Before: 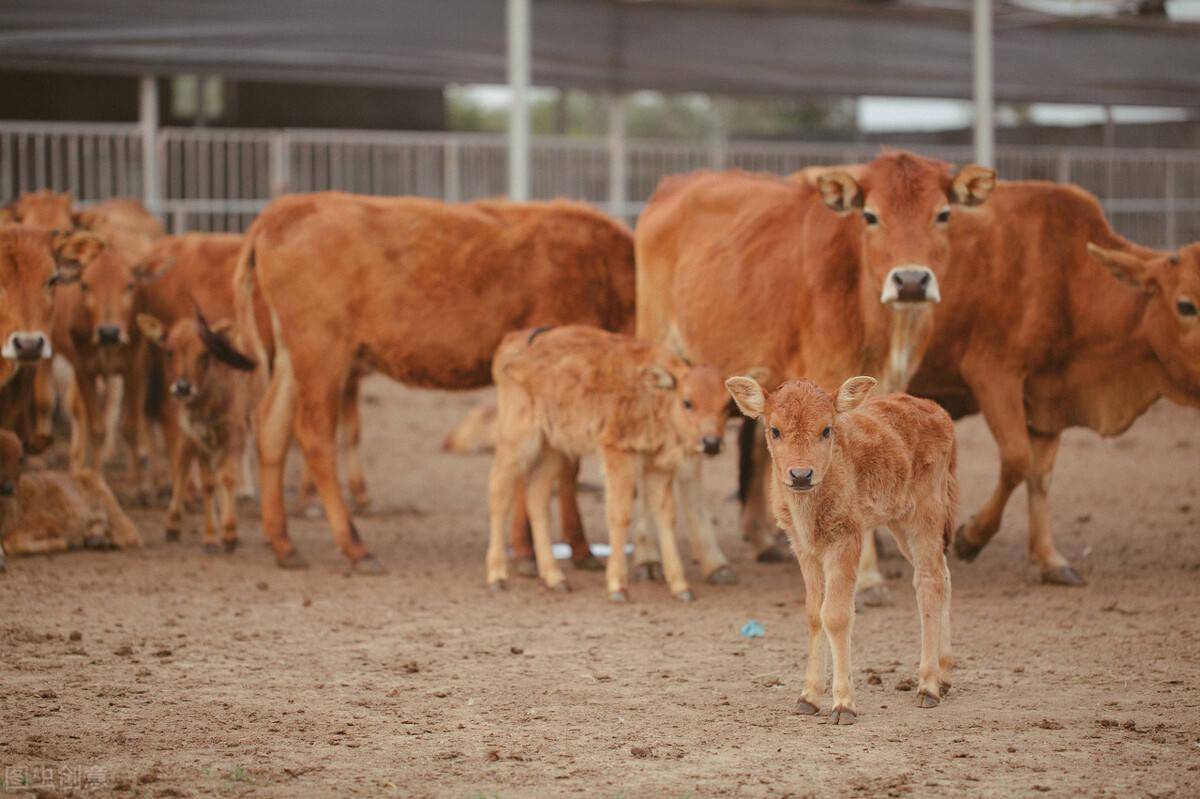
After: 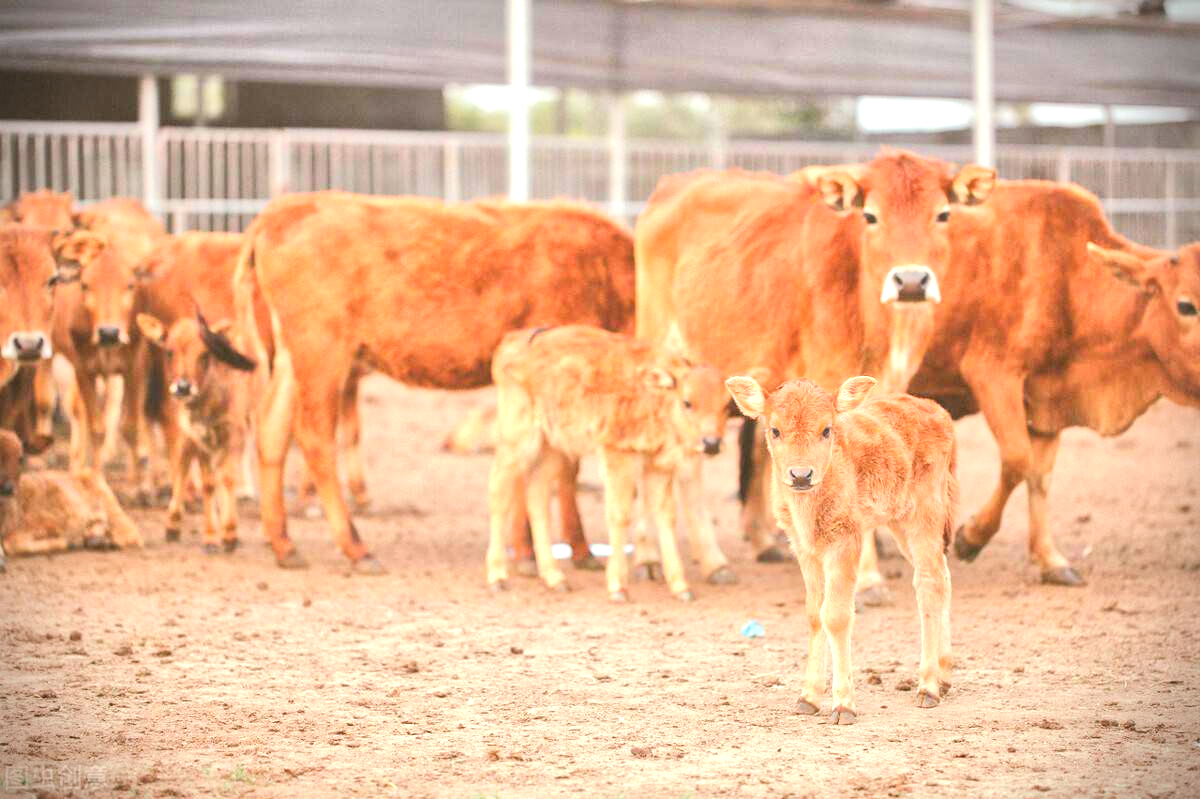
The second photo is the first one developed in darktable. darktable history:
exposure: black level correction 0, exposure 1.023 EV, compensate exposure bias true, compensate highlight preservation false
local contrast: mode bilateral grid, contrast 20, coarseness 49, detail 138%, midtone range 0.2
tone equalizer: -7 EV 0.143 EV, -6 EV 0.639 EV, -5 EV 1.13 EV, -4 EV 1.34 EV, -3 EV 1.17 EV, -2 EV 0.6 EV, -1 EV 0.149 EV, edges refinement/feathering 500, mask exposure compensation -1.57 EV, preserve details guided filter
vignetting: brightness -0.579, saturation -0.254, dithering 8-bit output
